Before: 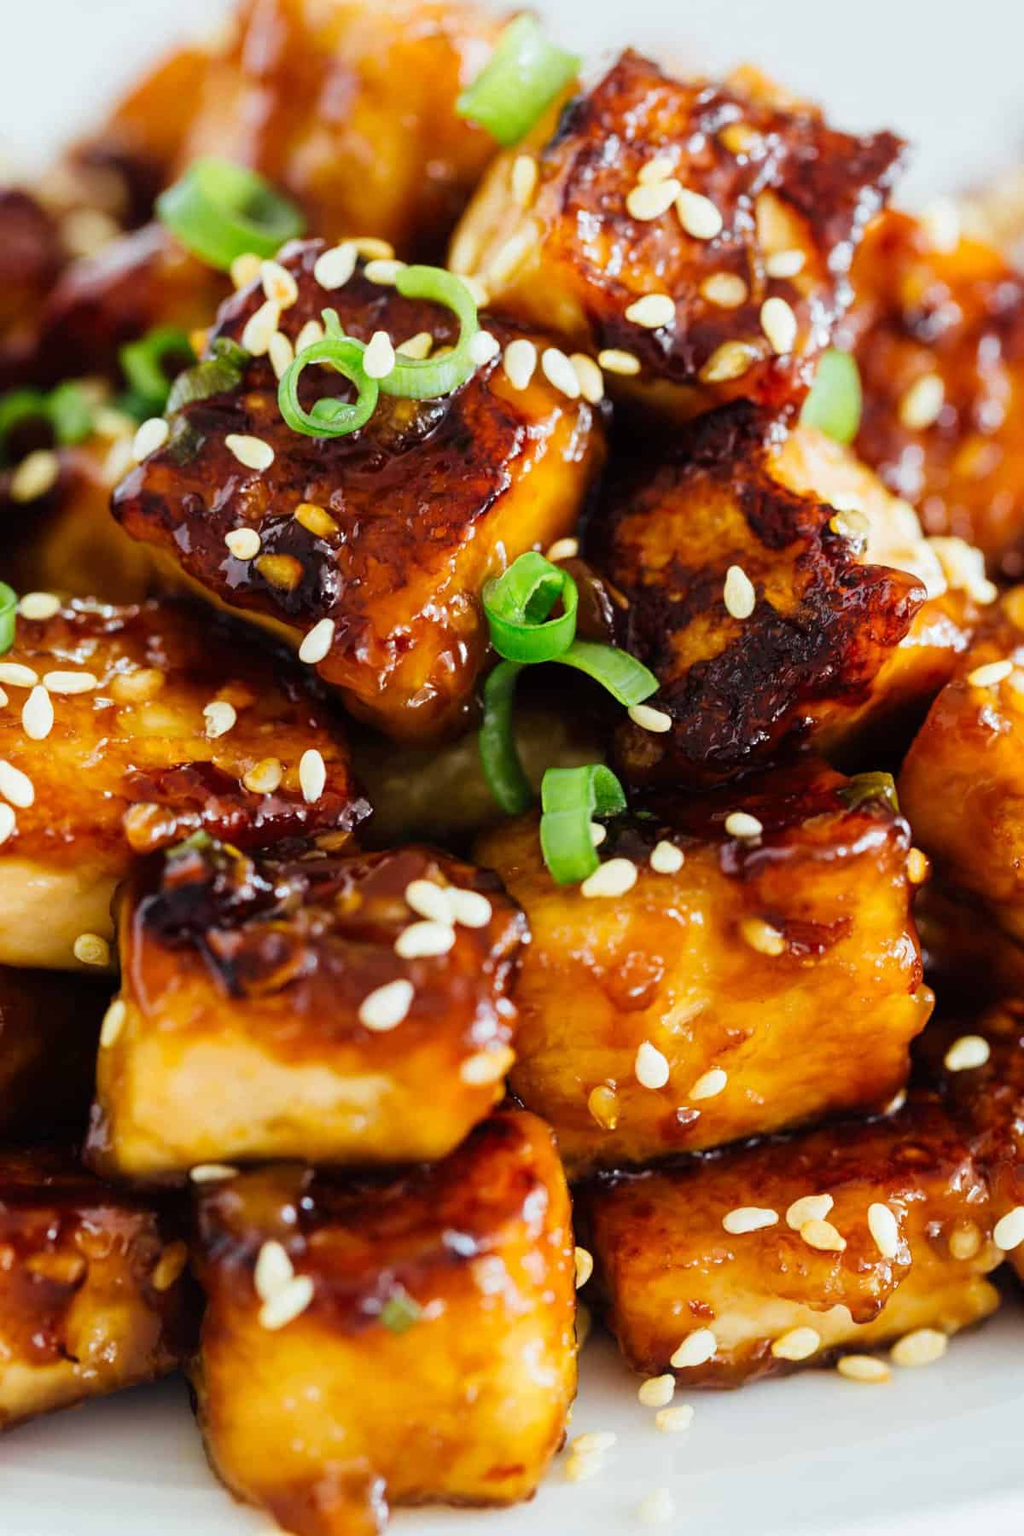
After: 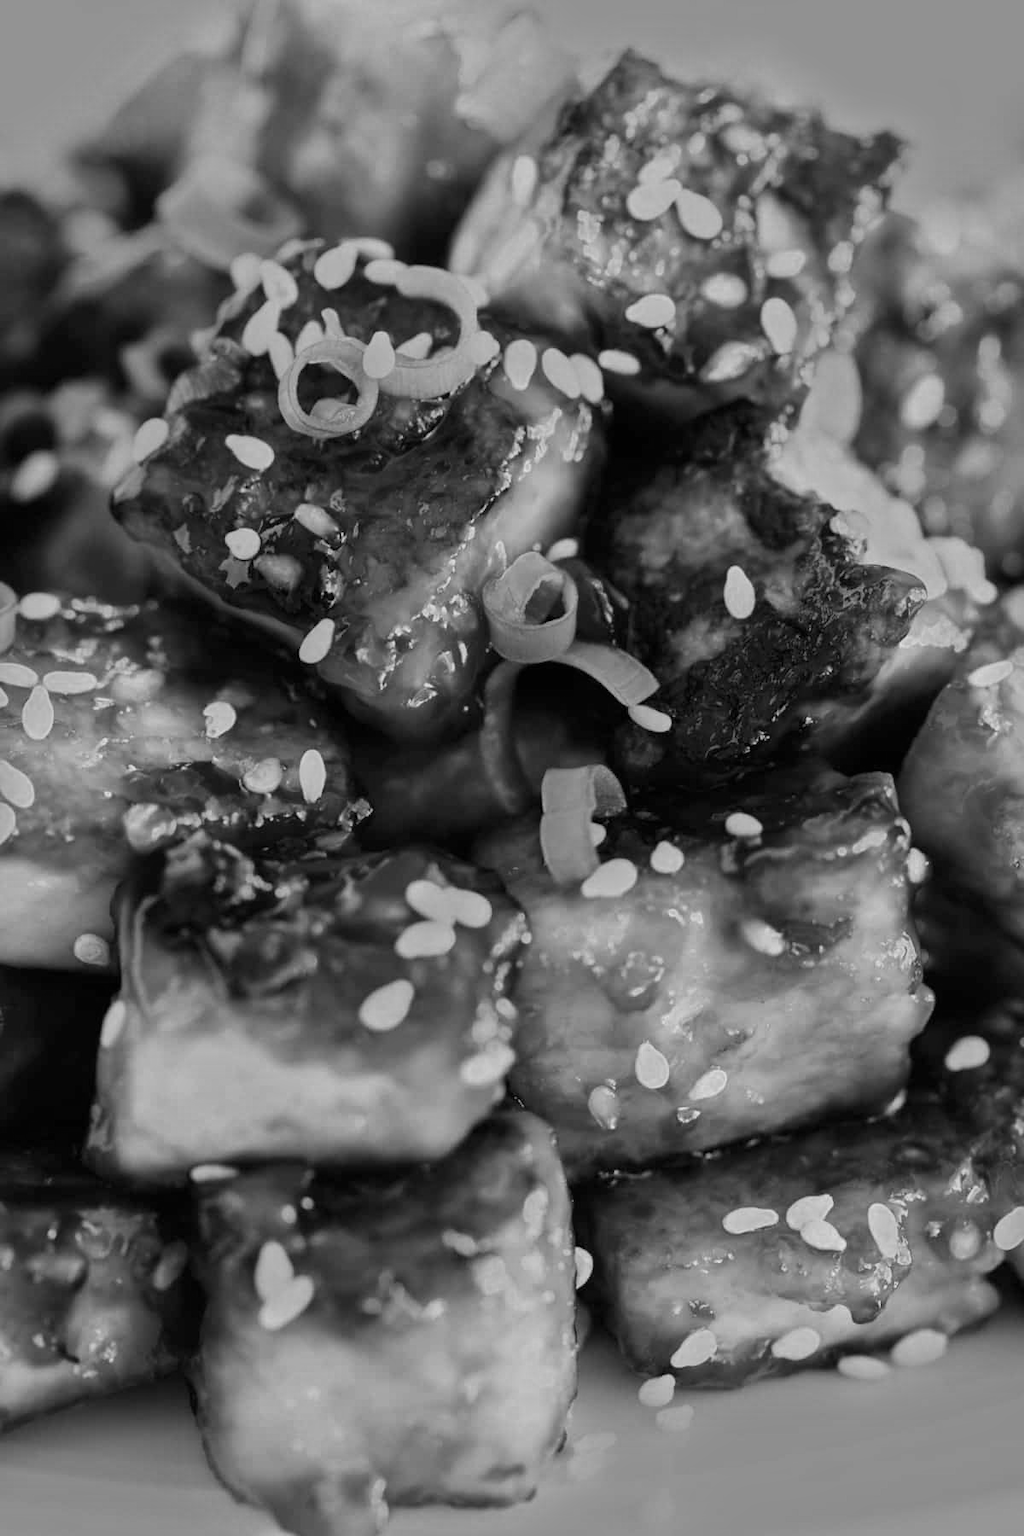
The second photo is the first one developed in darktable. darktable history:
exposure: exposure 0.15 EV, compensate highlight preservation false
contrast brightness saturation: contrast 0.04, saturation 0.16
white balance: red 0.871, blue 1.249
monochrome: a 79.32, b 81.83, size 1.1
